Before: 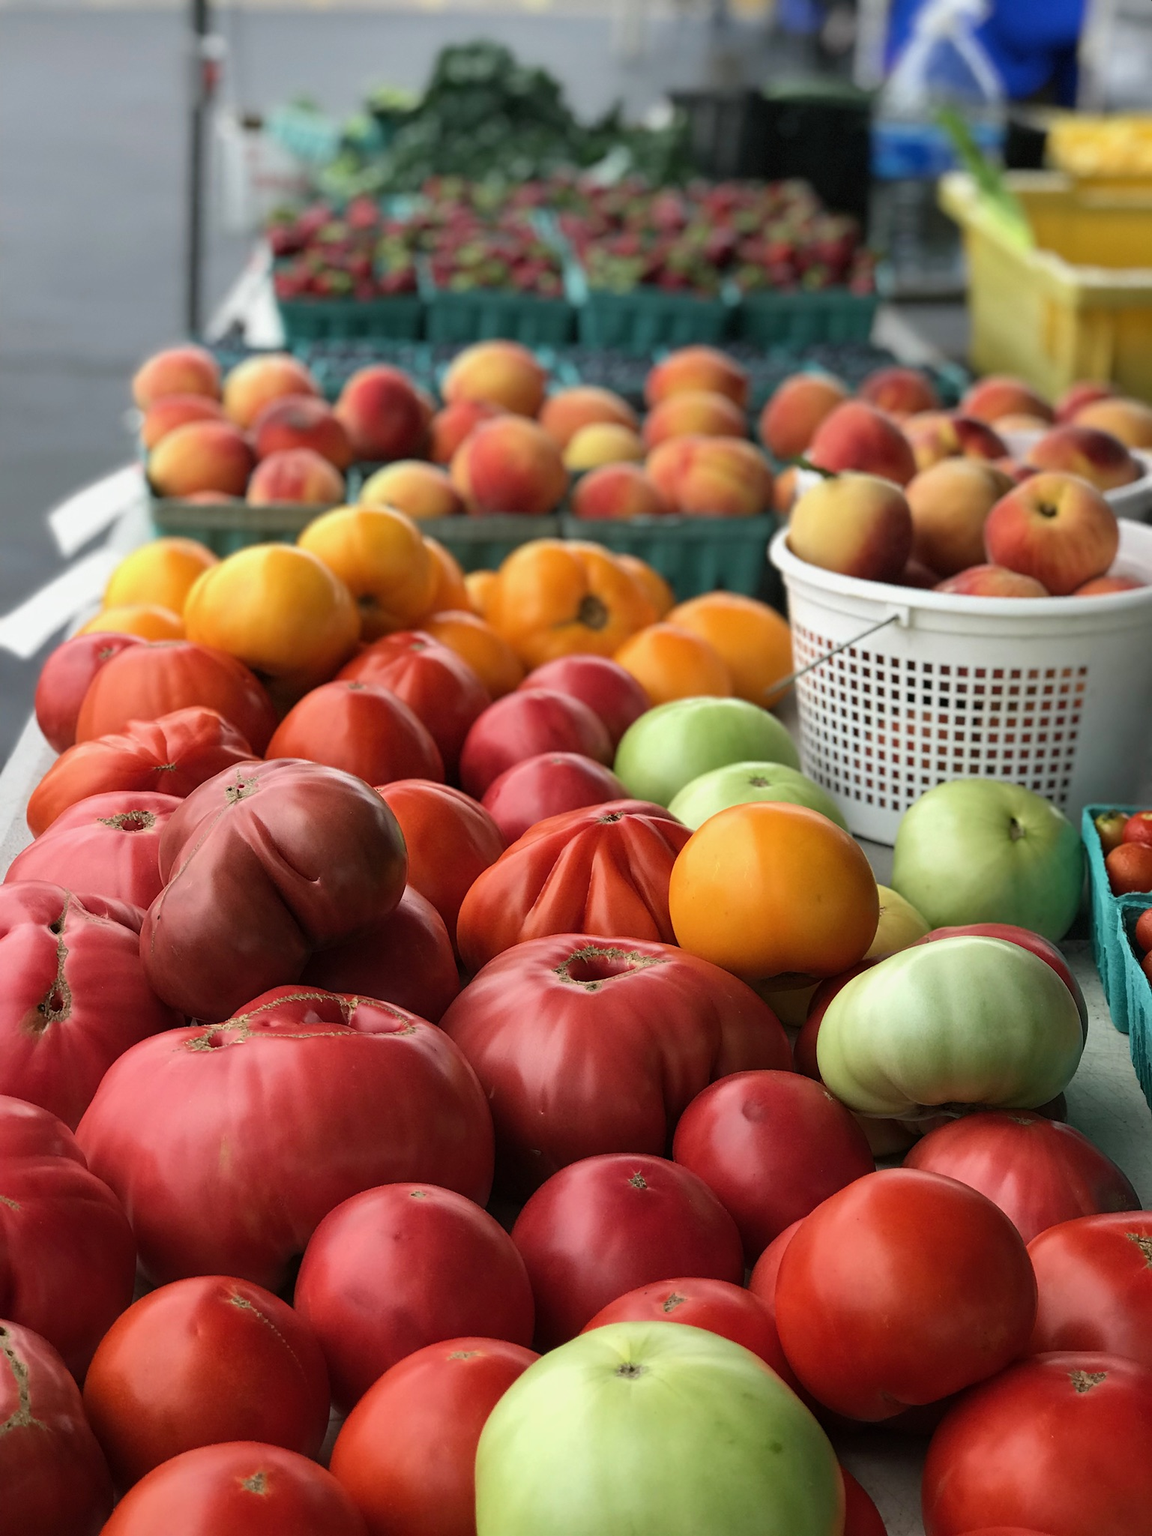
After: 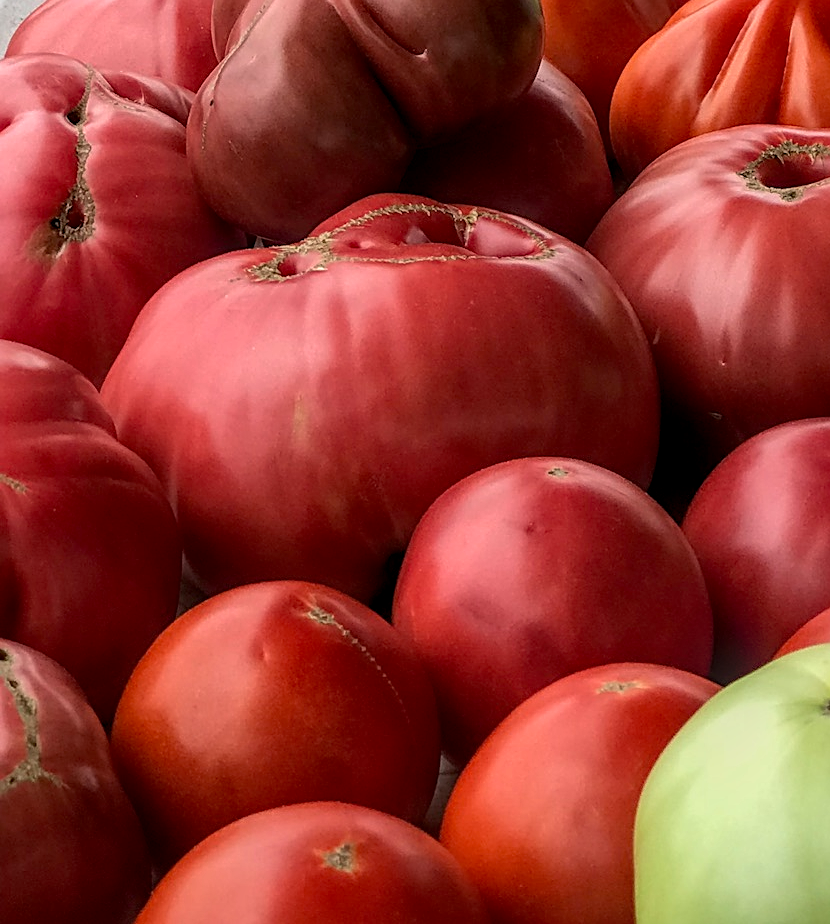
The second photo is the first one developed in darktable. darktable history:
crop and rotate: top 54.71%, right 45.983%, bottom 0.165%
local contrast: highlights 0%, shadows 1%, detail 134%
sharpen: on, module defaults
